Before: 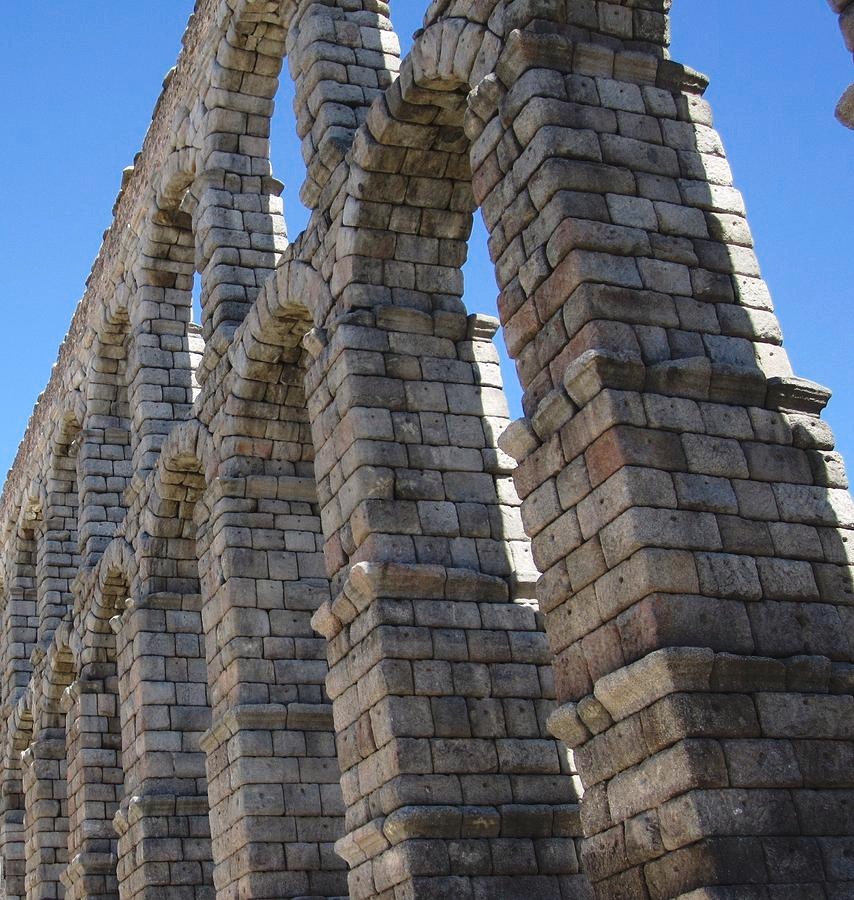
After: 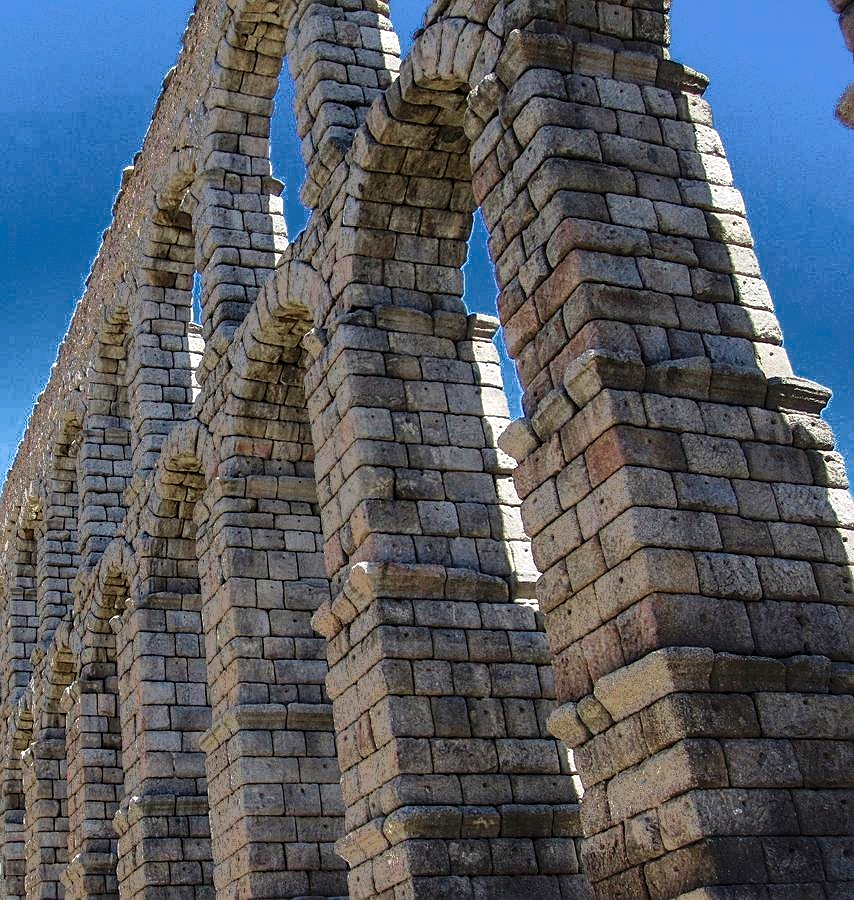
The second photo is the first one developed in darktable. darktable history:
fill light: exposure -0.73 EV, center 0.69, width 2.2
local contrast: detail 130%
sharpen: on, module defaults
velvia: on, module defaults
